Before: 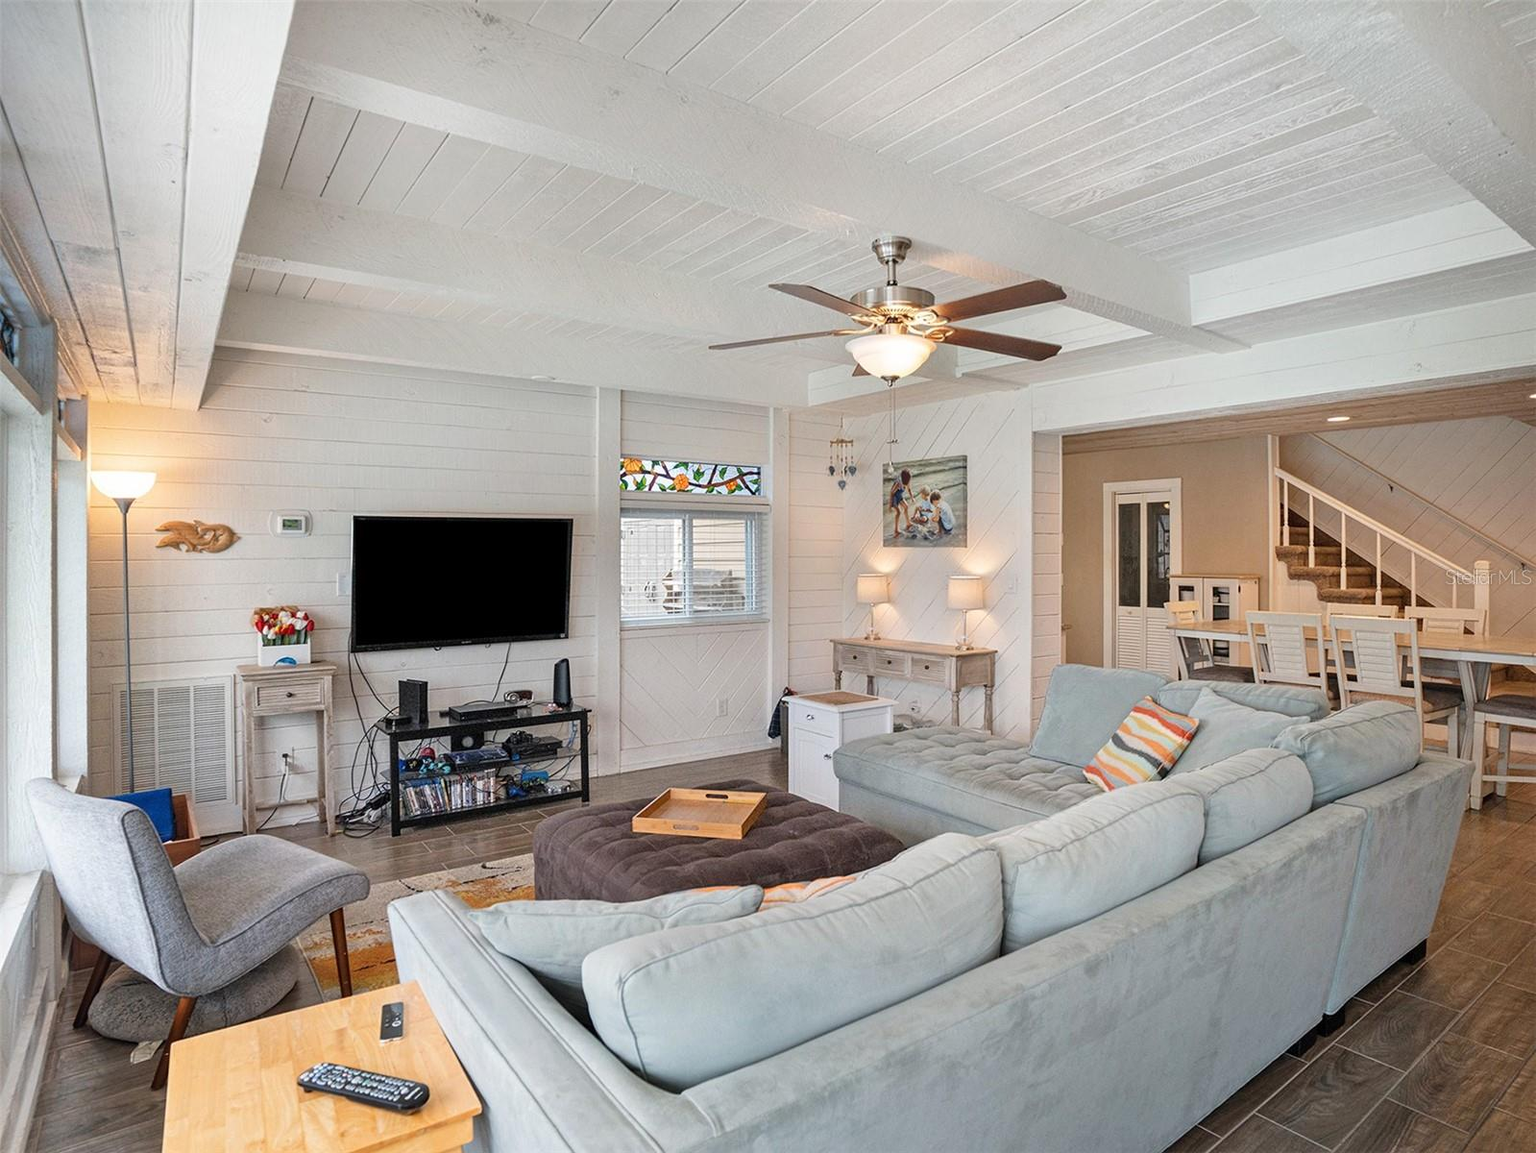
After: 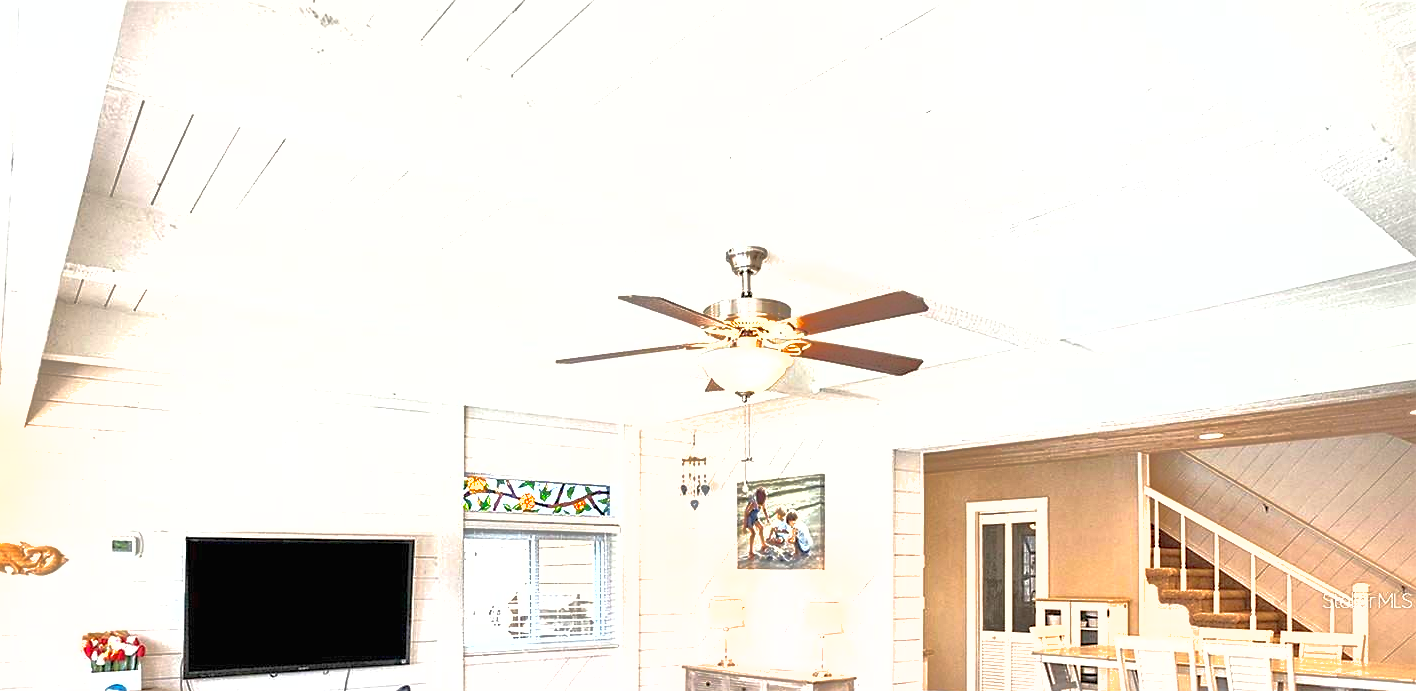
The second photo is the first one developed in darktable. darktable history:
crop and rotate: left 11.429%, bottom 42.417%
color calibration: illuminant same as pipeline (D50), adaptation XYZ, x 0.345, y 0.358, temperature 5019.38 K
exposure: black level correction 0, exposure 1.367 EV, compensate highlight preservation false
tone equalizer: on, module defaults
shadows and highlights: on, module defaults
levels: levels [0, 0.492, 0.984]
sharpen: radius 1.894, amount 0.39, threshold 1.367
